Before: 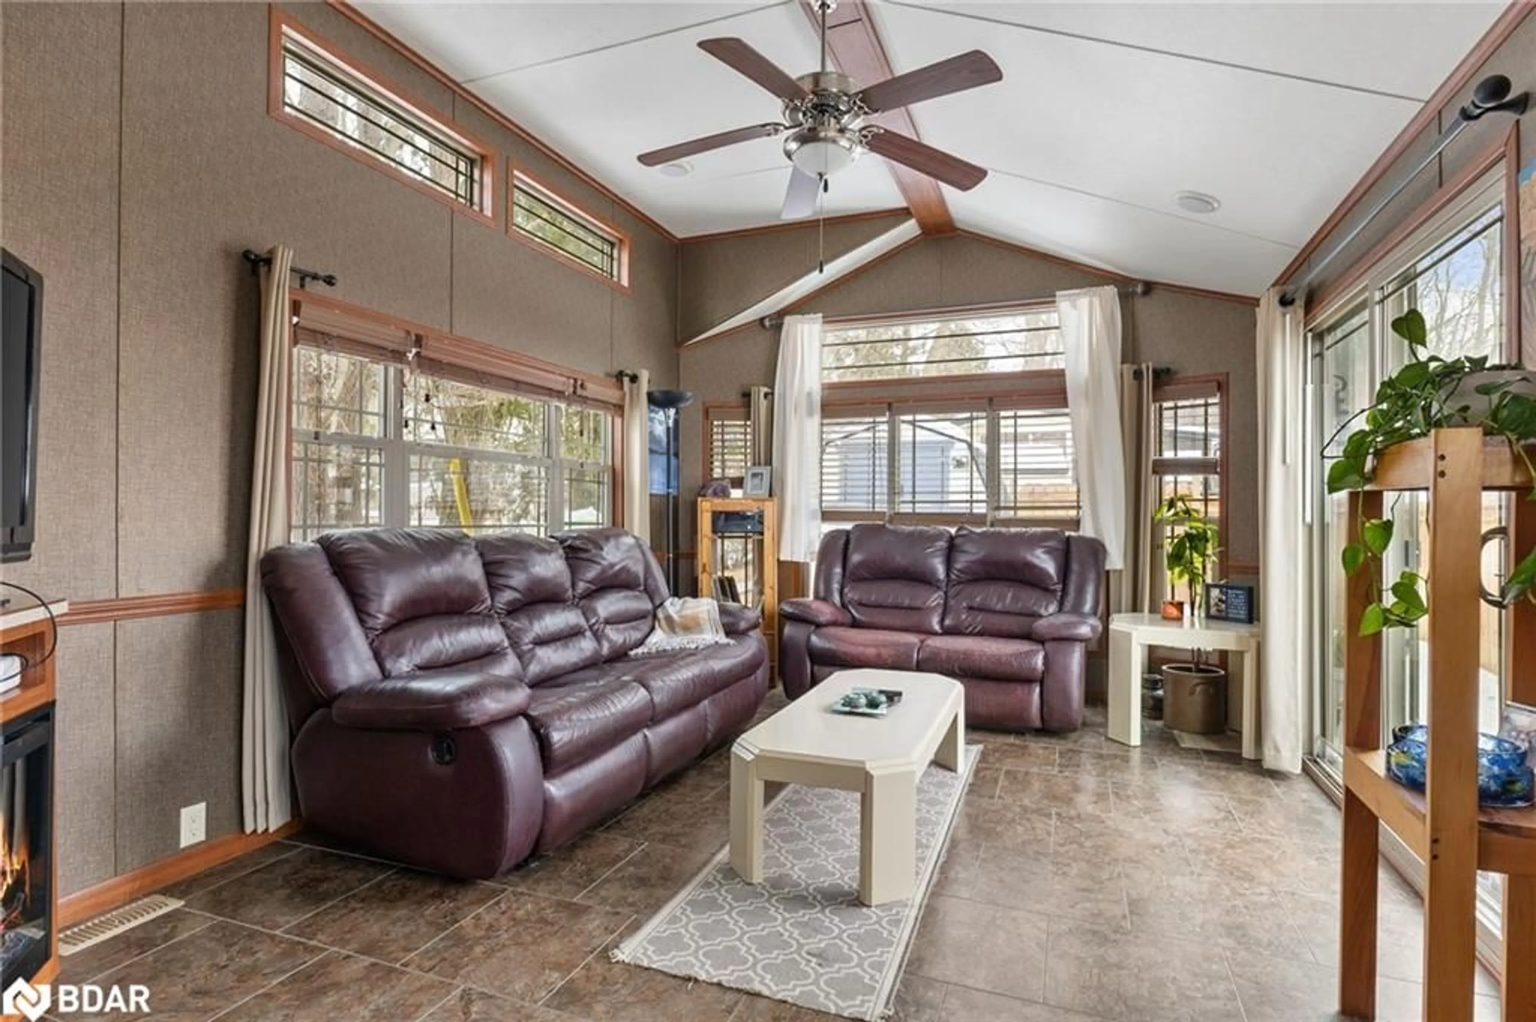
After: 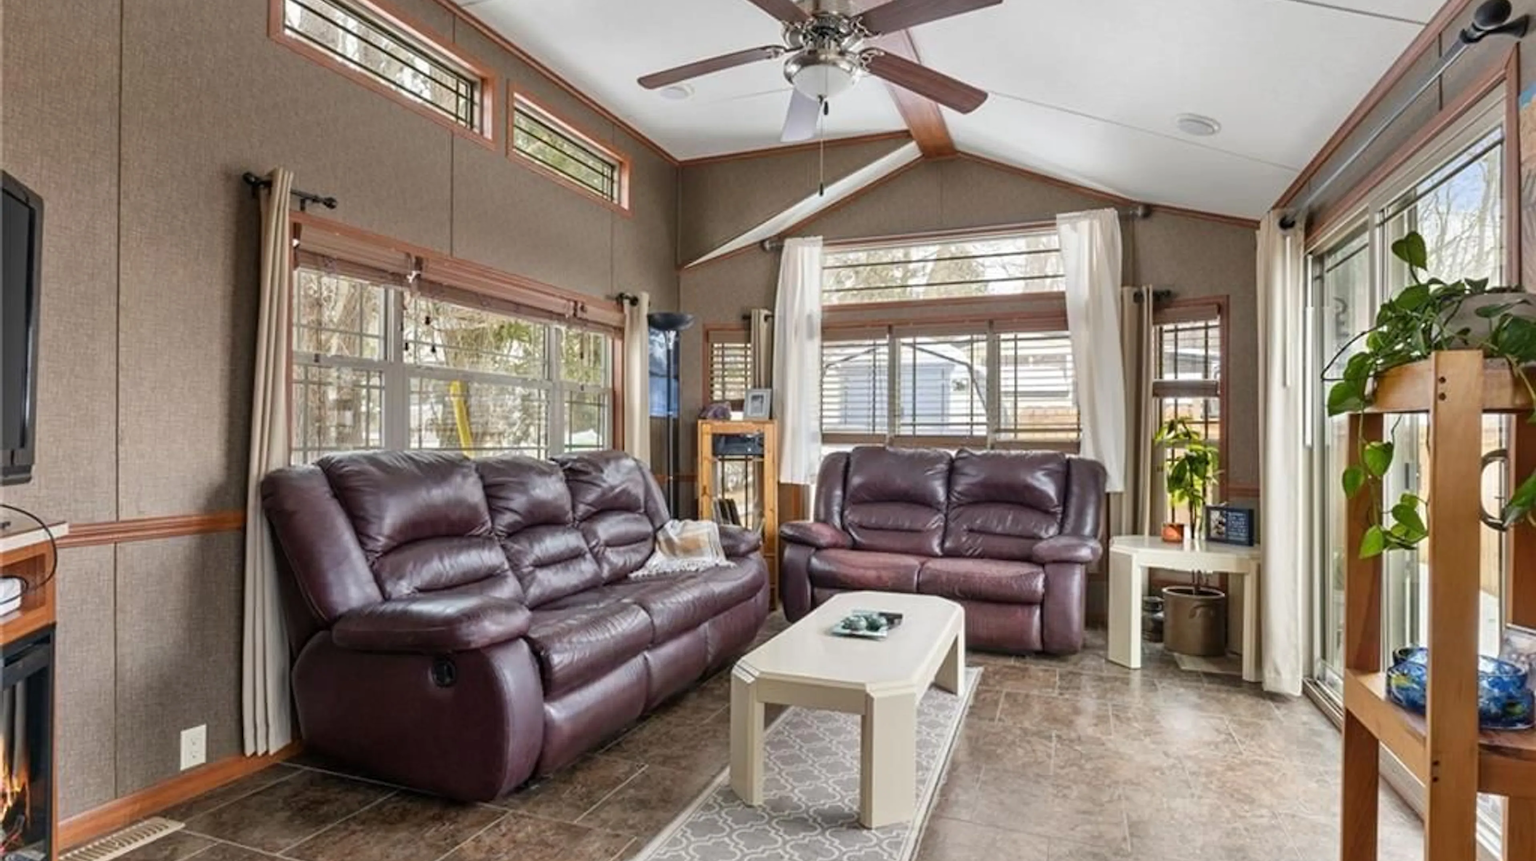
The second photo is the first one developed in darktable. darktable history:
crop: top 7.609%, bottom 8.078%
